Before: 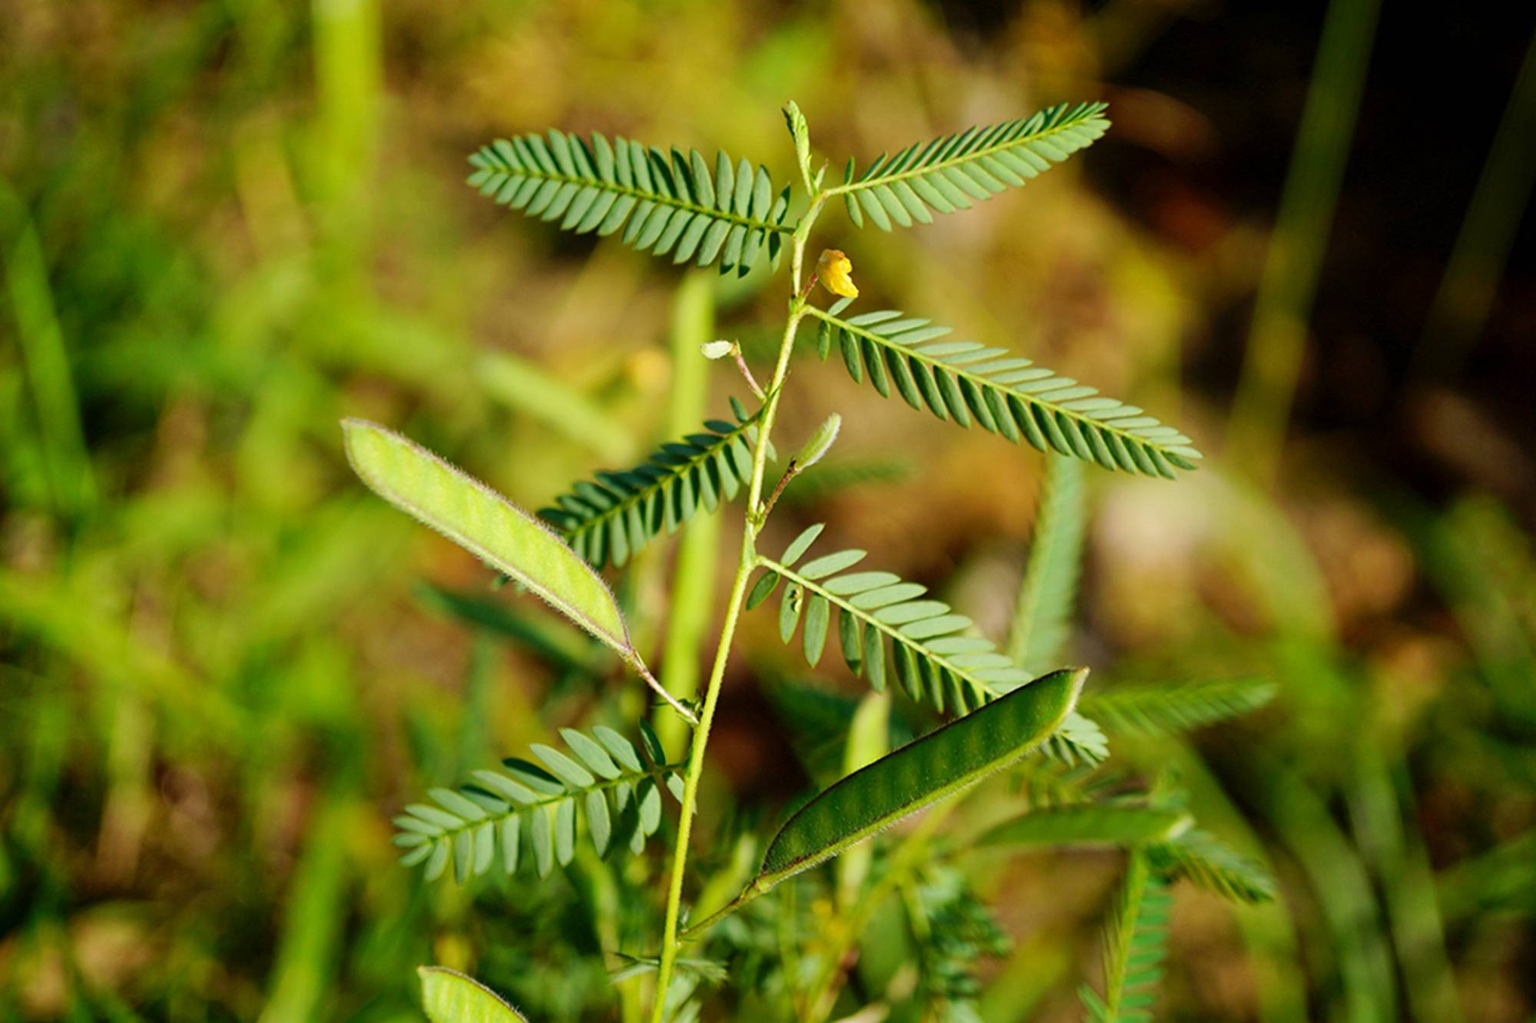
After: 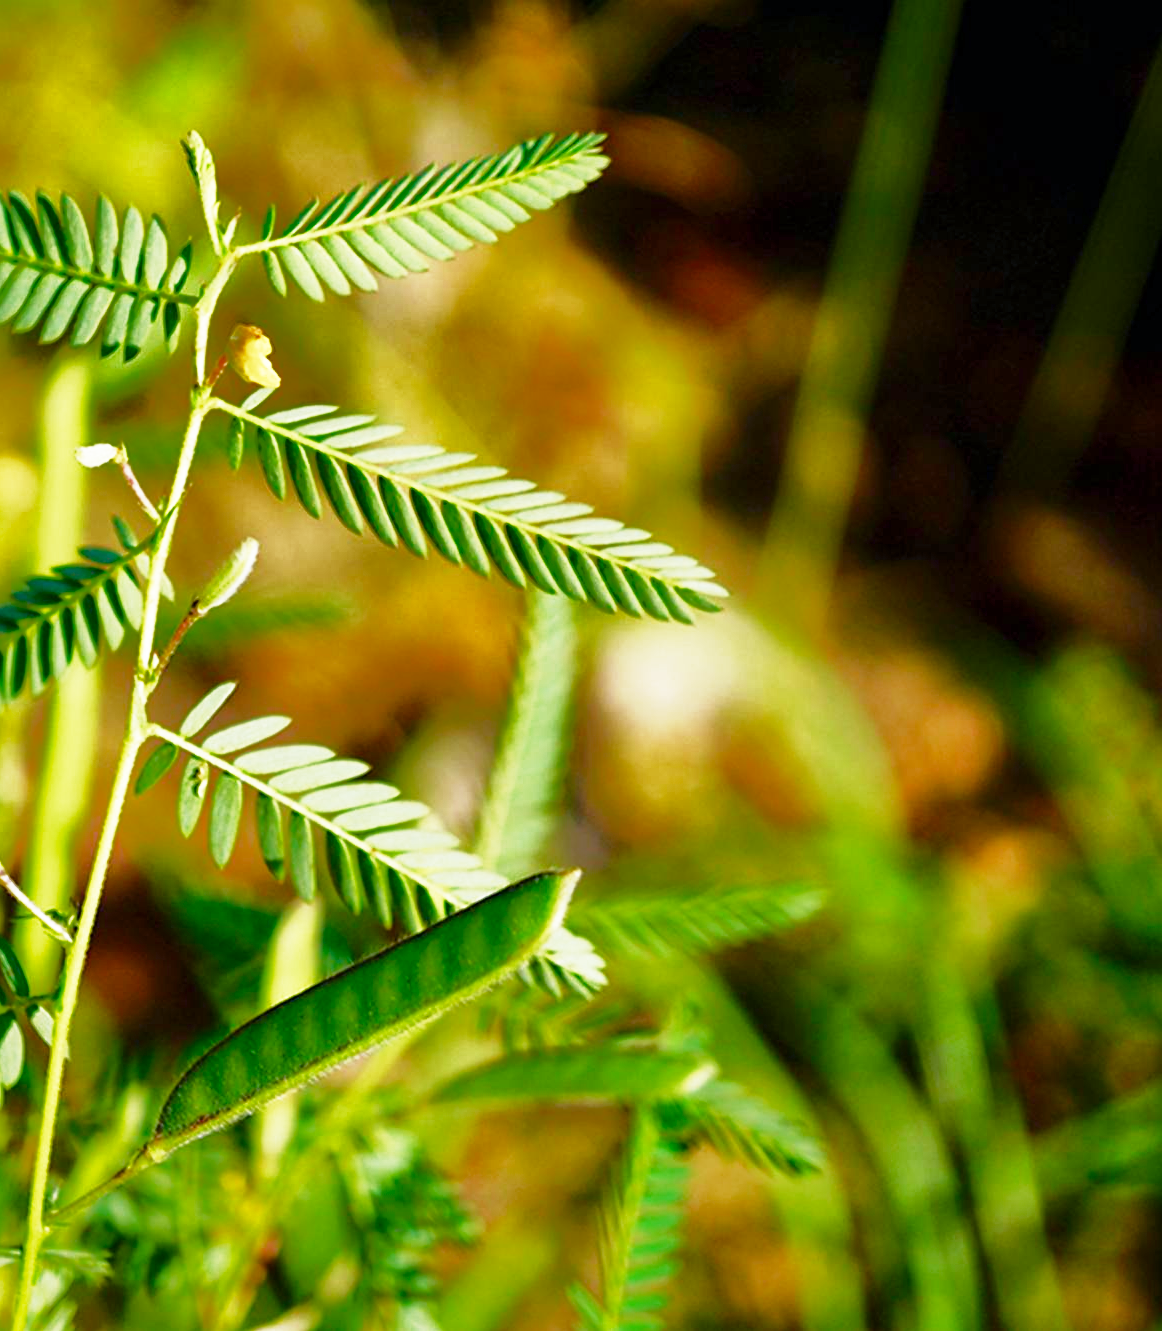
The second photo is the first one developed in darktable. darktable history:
shadows and highlights: shadows -18.49, highlights -73.8
base curve: curves: ch0 [(0, 0) (0.495, 0.917) (1, 1)], preserve colors none
color balance rgb: power › chroma 0.989%, power › hue 255.79°, perceptual saturation grading › global saturation 20%, perceptual saturation grading › highlights -49.435%, perceptual saturation grading › shadows 24.635%
crop: left 41.851%
